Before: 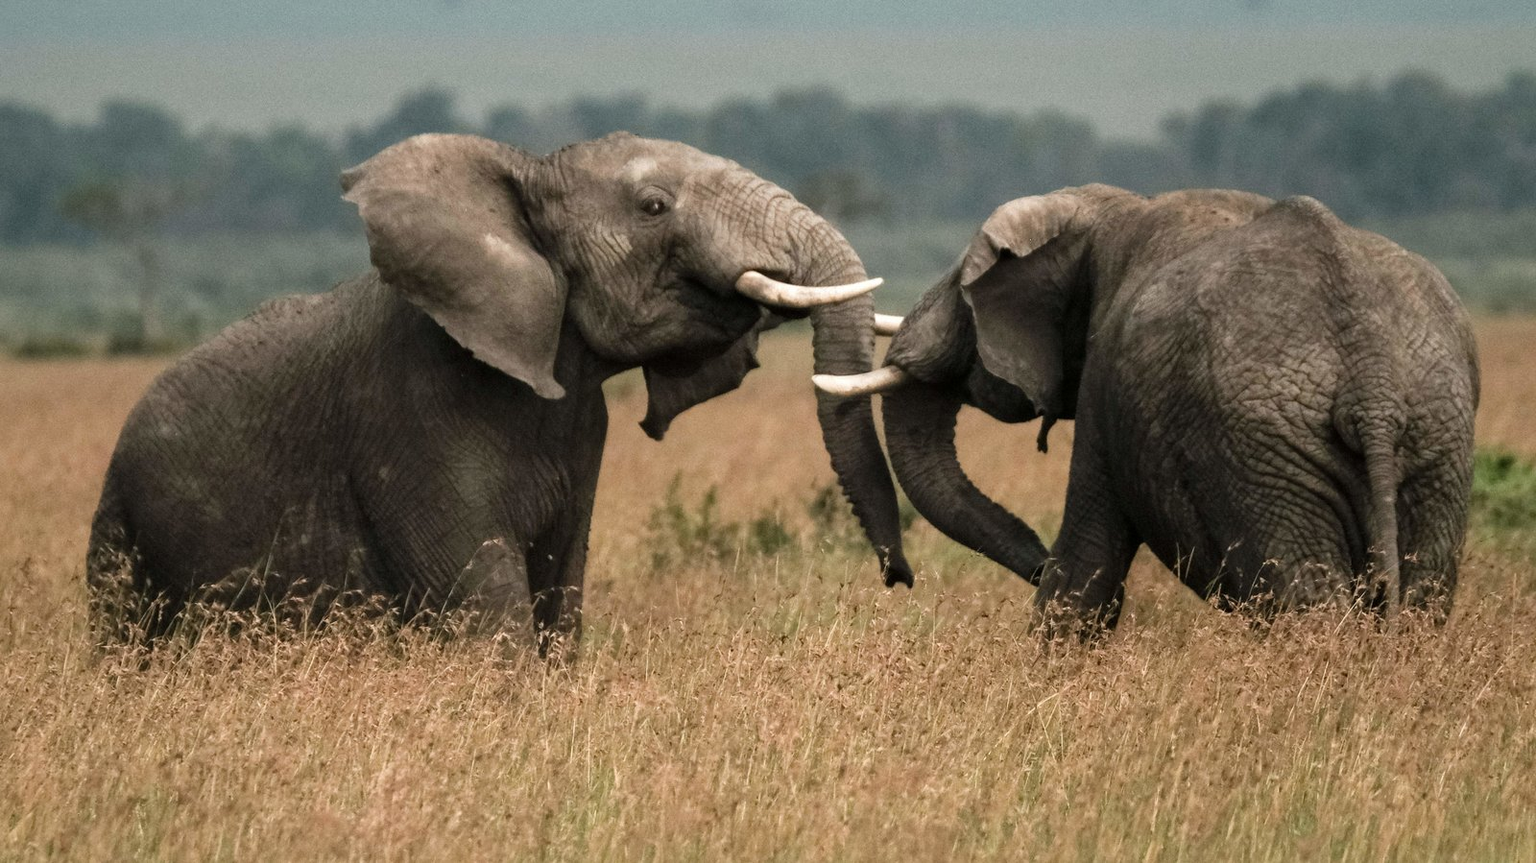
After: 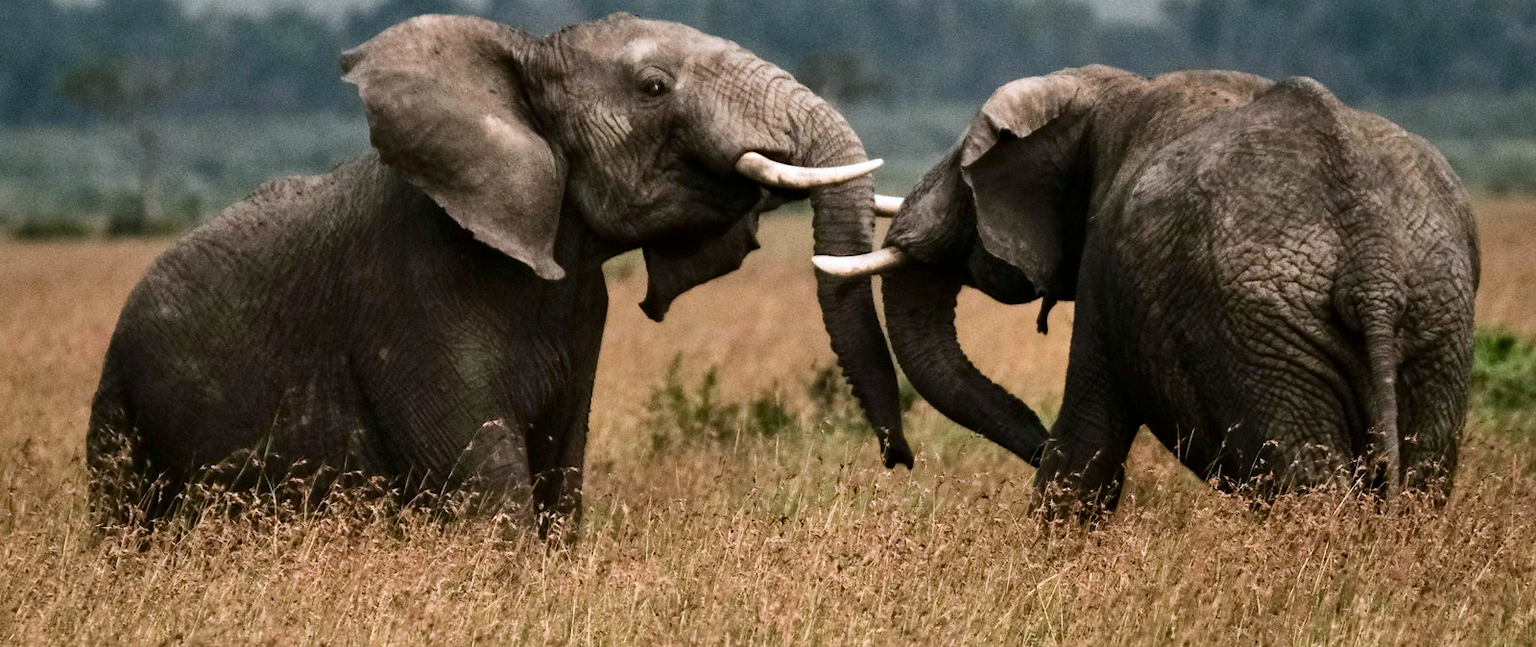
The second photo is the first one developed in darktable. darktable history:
shadows and highlights: low approximation 0.01, soften with gaussian
color balance: on, module defaults
white balance: red 0.984, blue 1.059
crop: top 13.819%, bottom 11.169%
contrast brightness saturation: contrast 0.19, brightness -0.11, saturation 0.21
